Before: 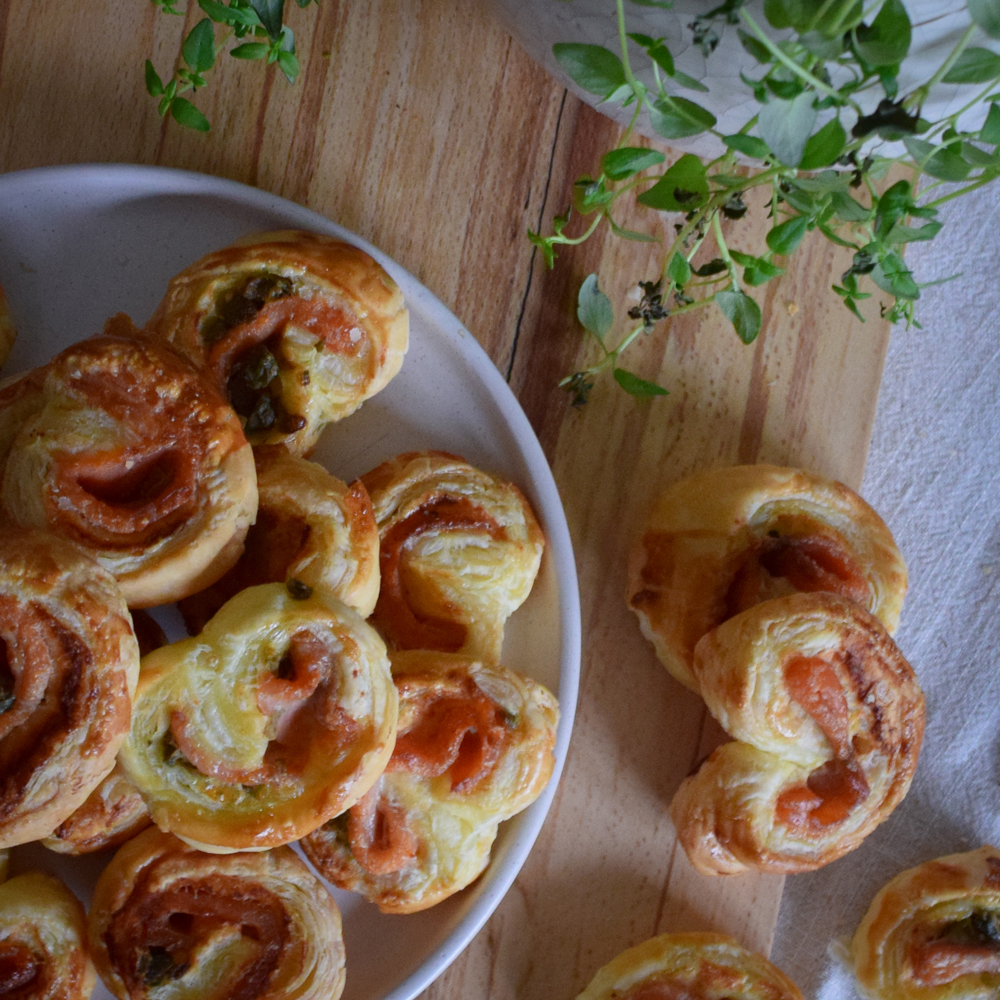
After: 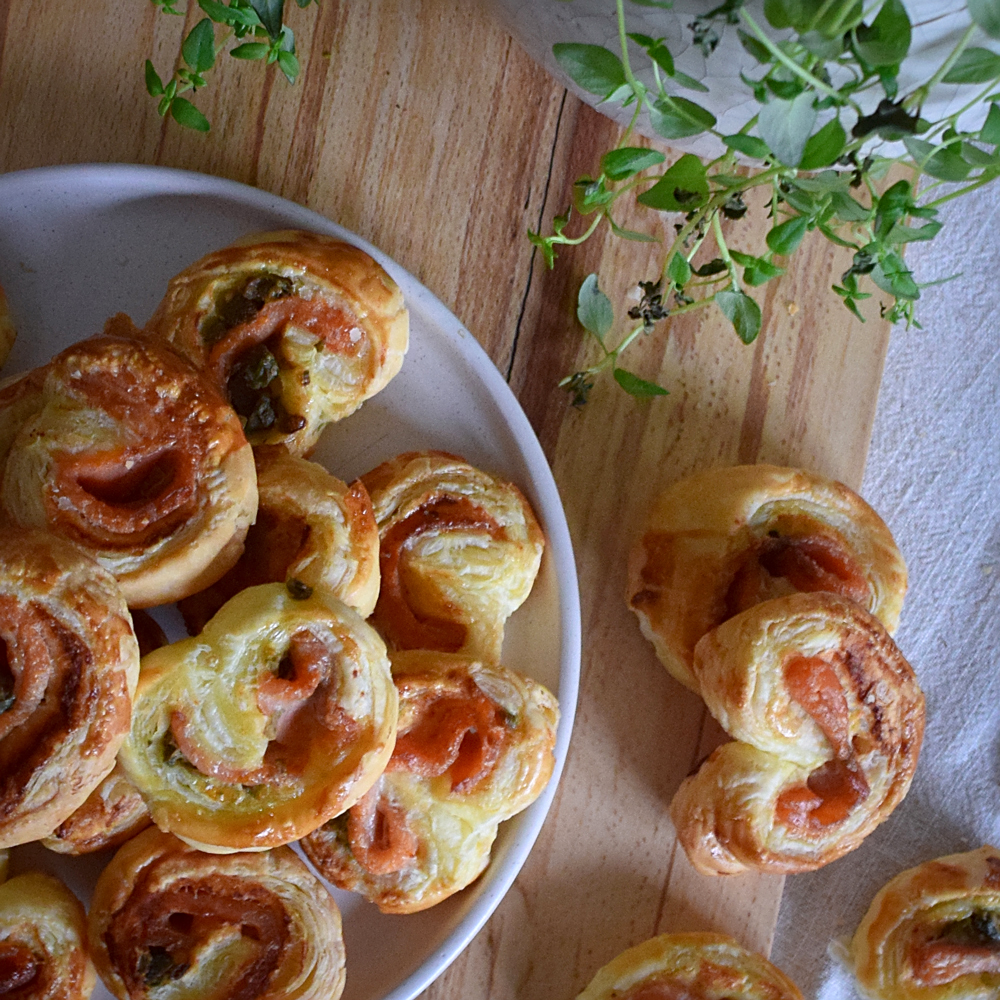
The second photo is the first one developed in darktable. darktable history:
exposure: exposure 0.3 EV, compensate highlight preservation false
sharpen: on, module defaults
